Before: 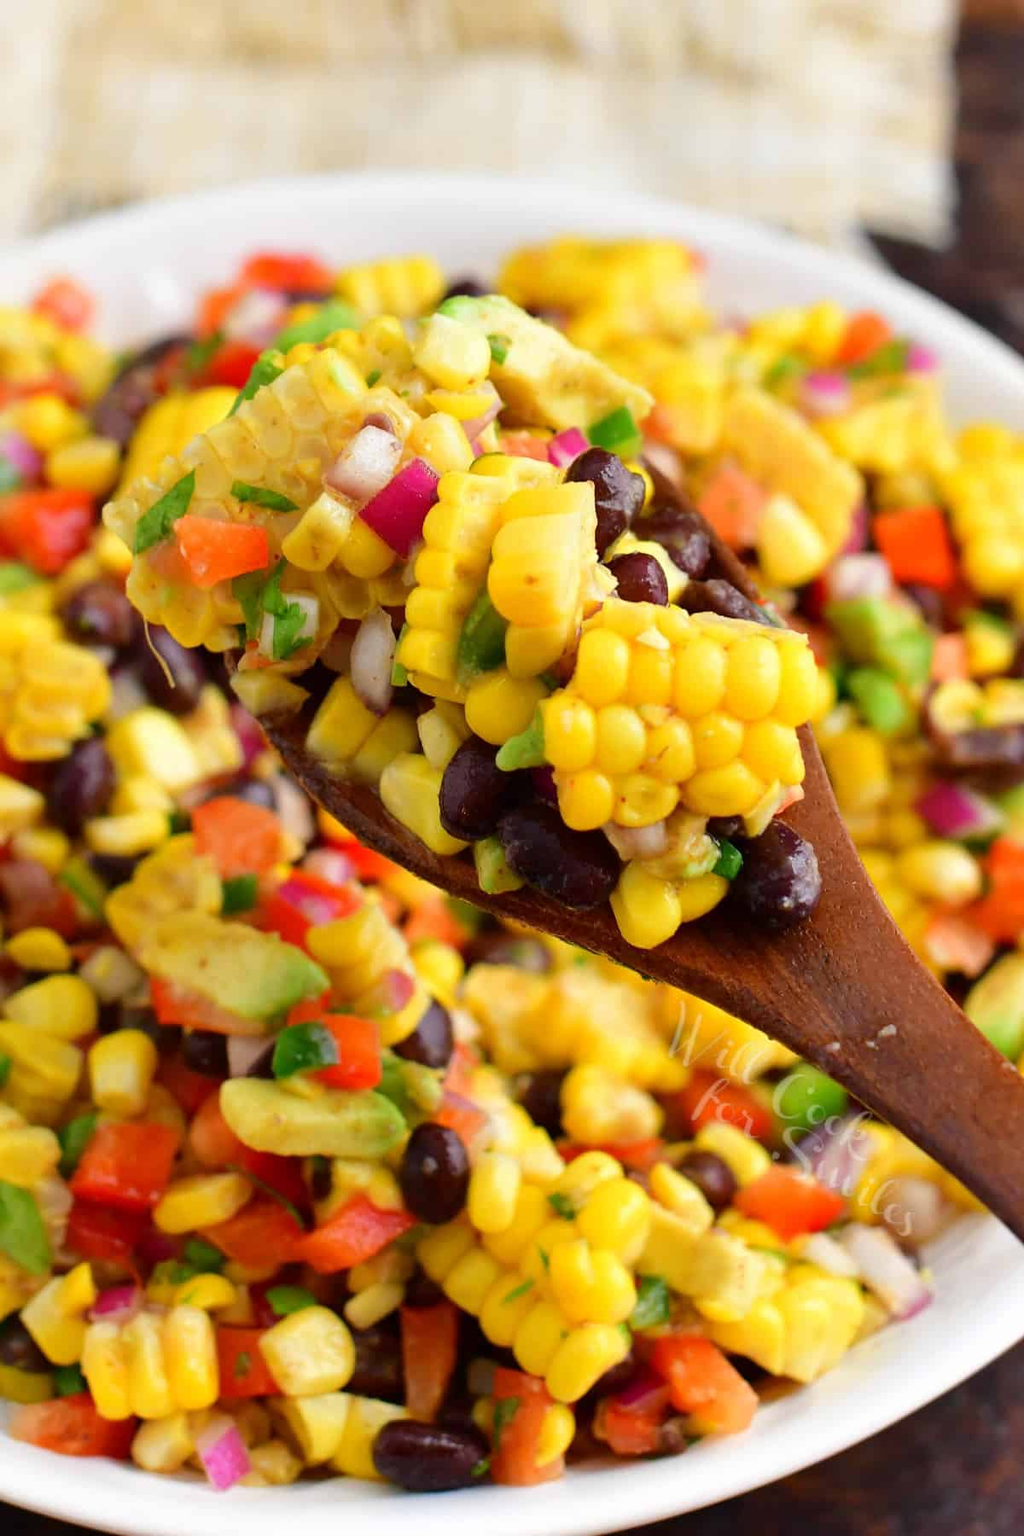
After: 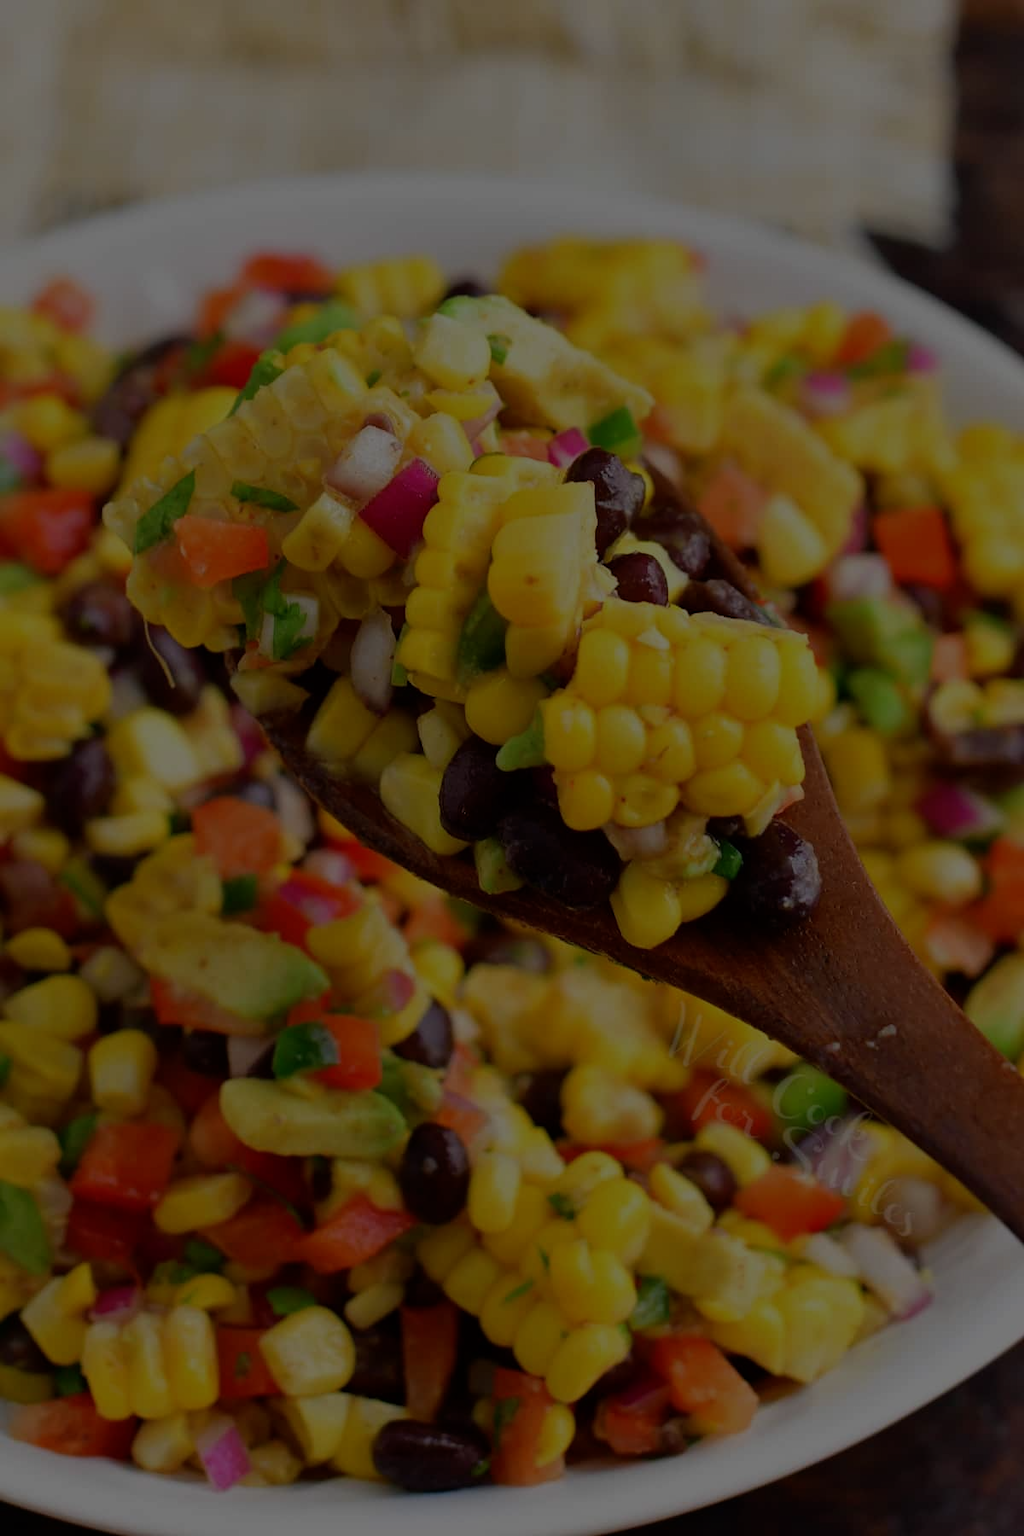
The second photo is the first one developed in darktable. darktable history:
exposure: exposure -2.445 EV, compensate exposure bias true, compensate highlight preservation false
